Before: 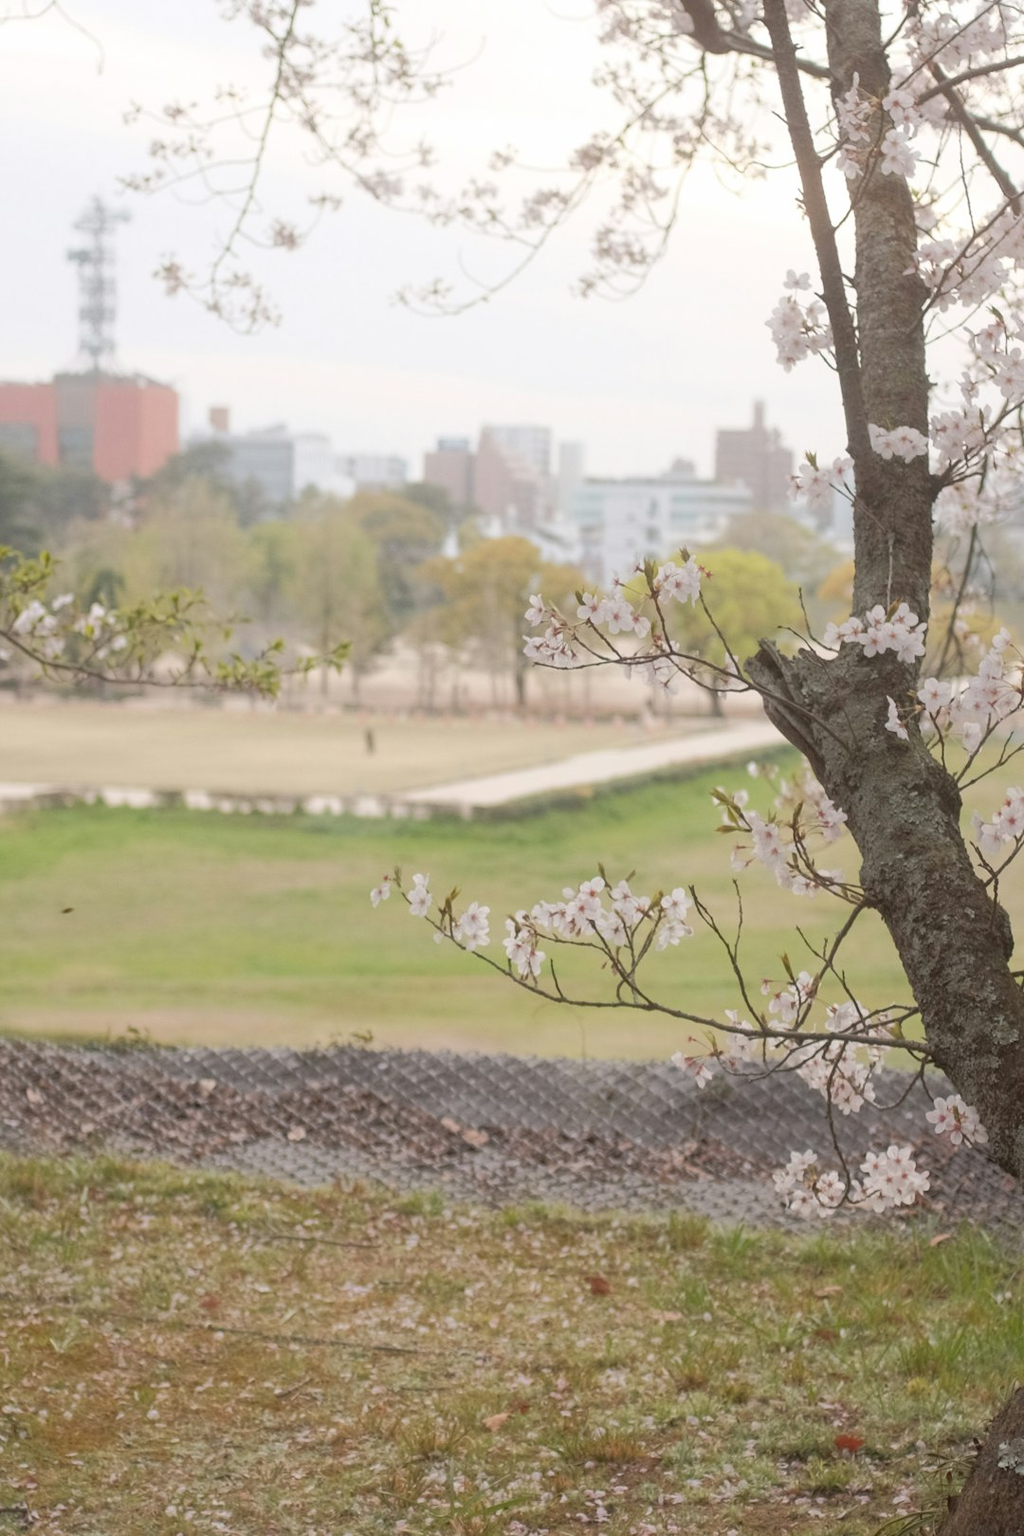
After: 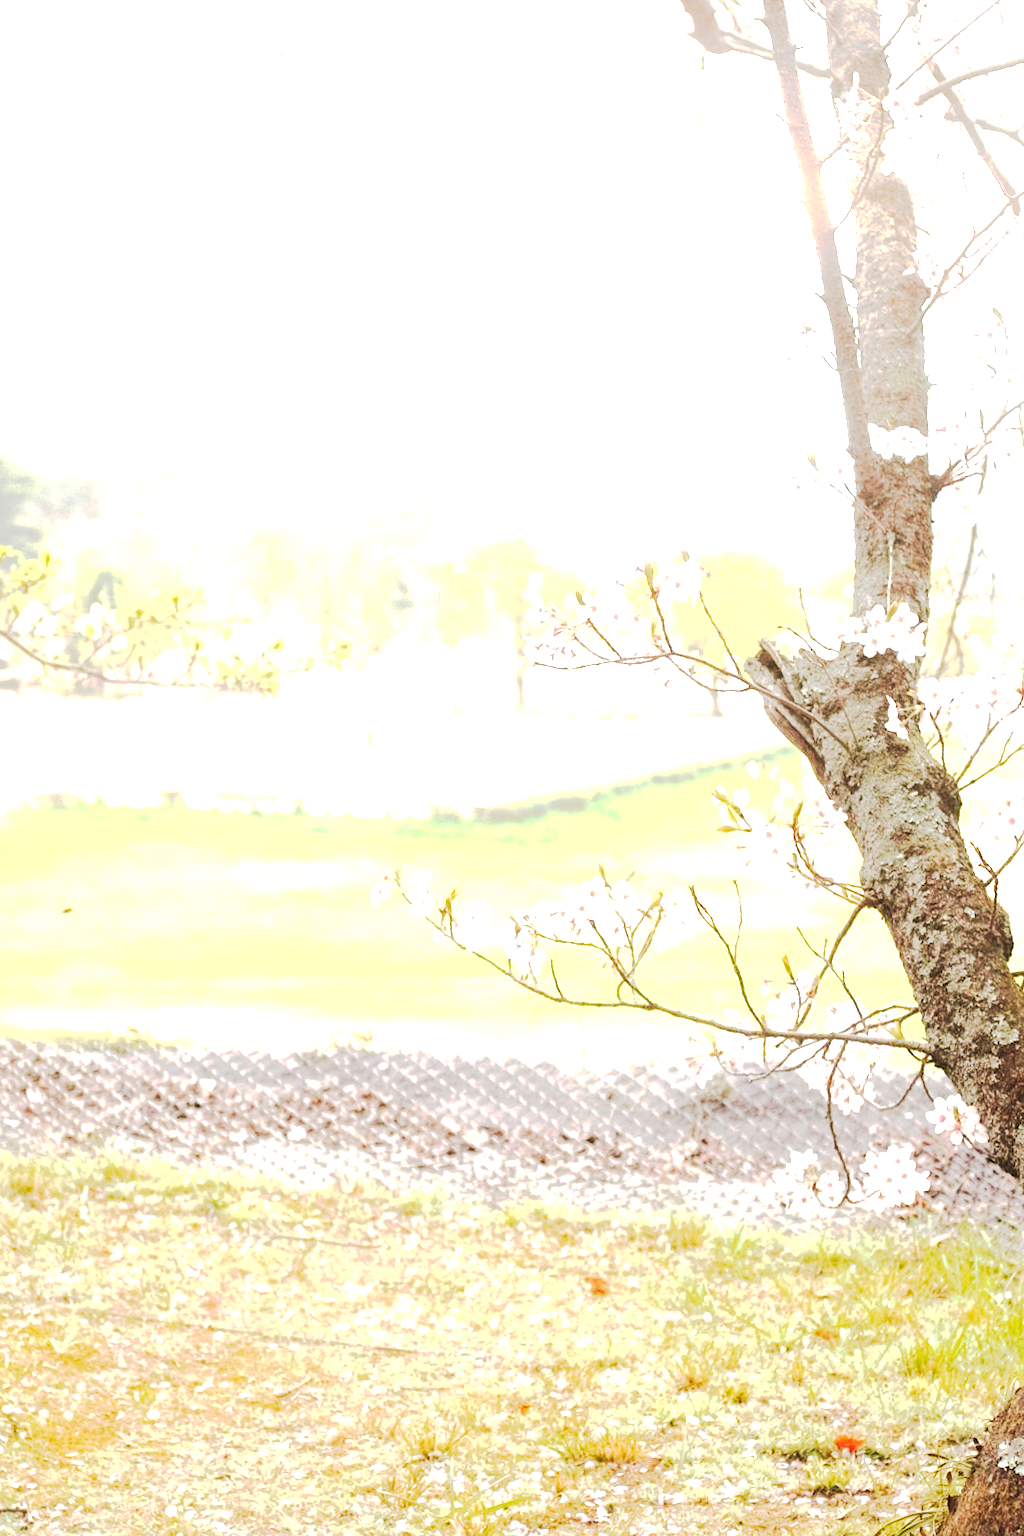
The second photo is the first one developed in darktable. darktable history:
tone curve: curves: ch0 [(0, 0) (0.003, 0.011) (0.011, 0.014) (0.025, 0.018) (0.044, 0.023) (0.069, 0.028) (0.1, 0.031) (0.136, 0.039) (0.177, 0.056) (0.224, 0.081) (0.277, 0.129) (0.335, 0.188) (0.399, 0.256) (0.468, 0.367) (0.543, 0.514) (0.623, 0.684) (0.709, 0.785) (0.801, 0.846) (0.898, 0.884) (1, 1)], preserve colors none
exposure: exposure 2.04 EV, compensate highlight preservation false
